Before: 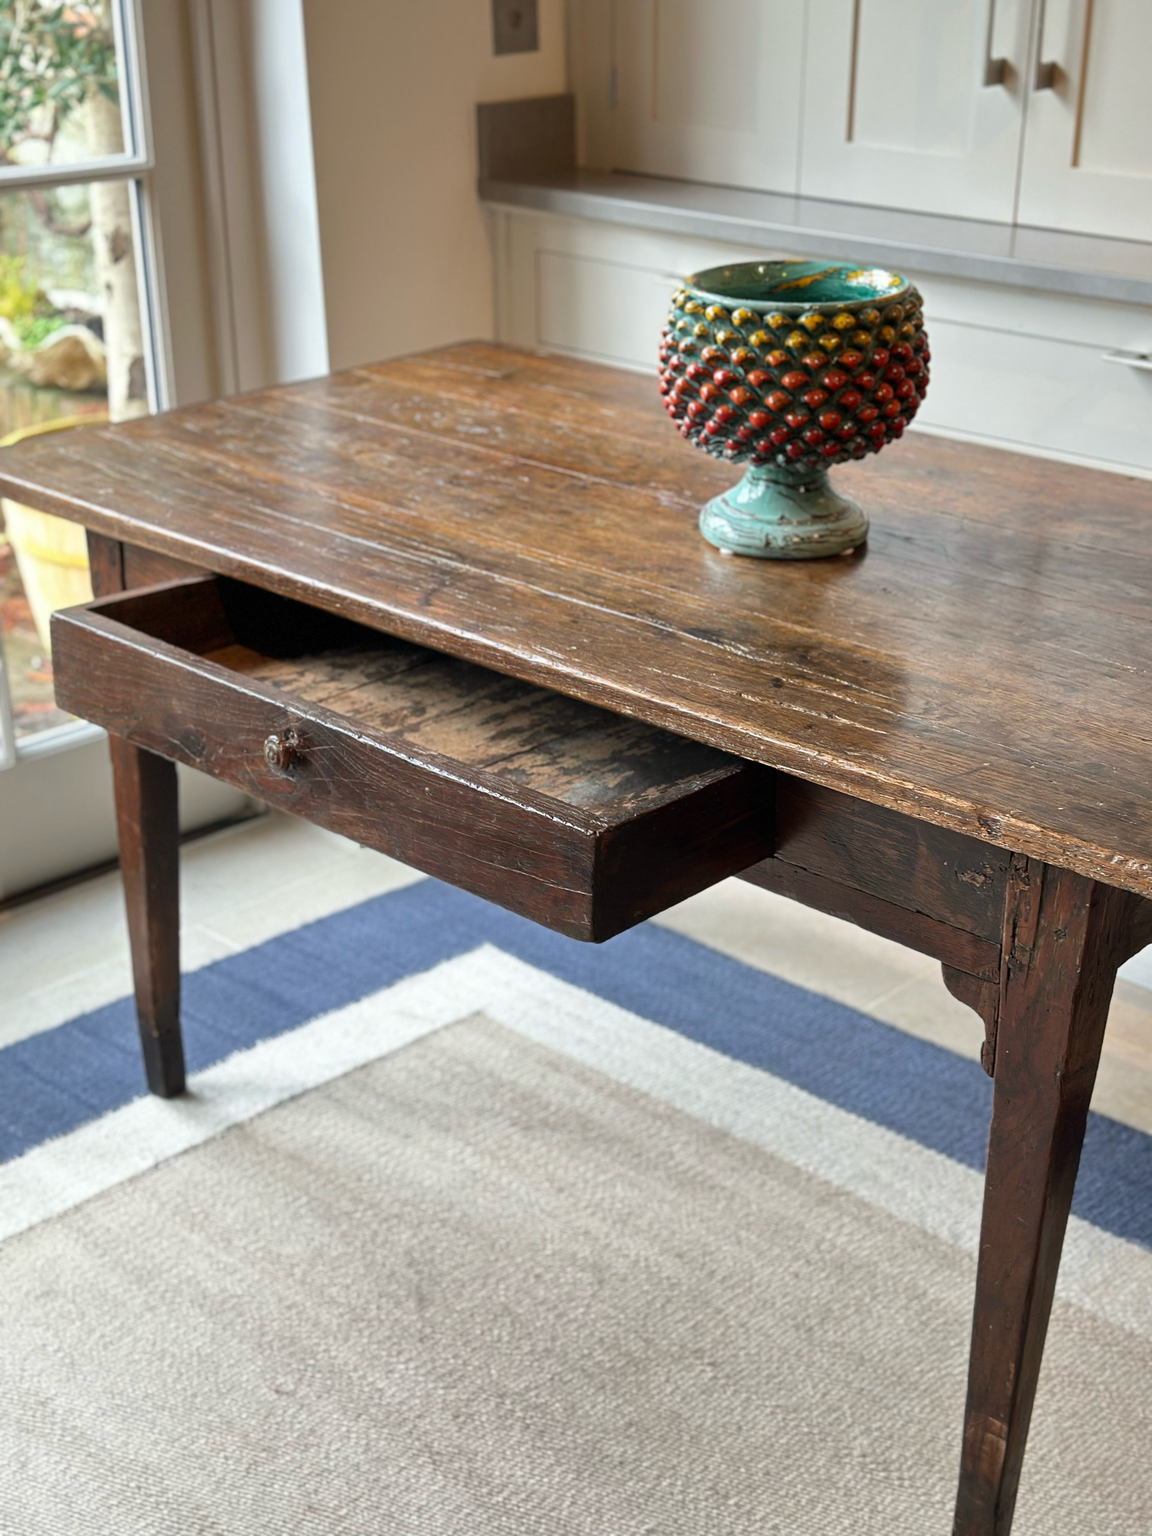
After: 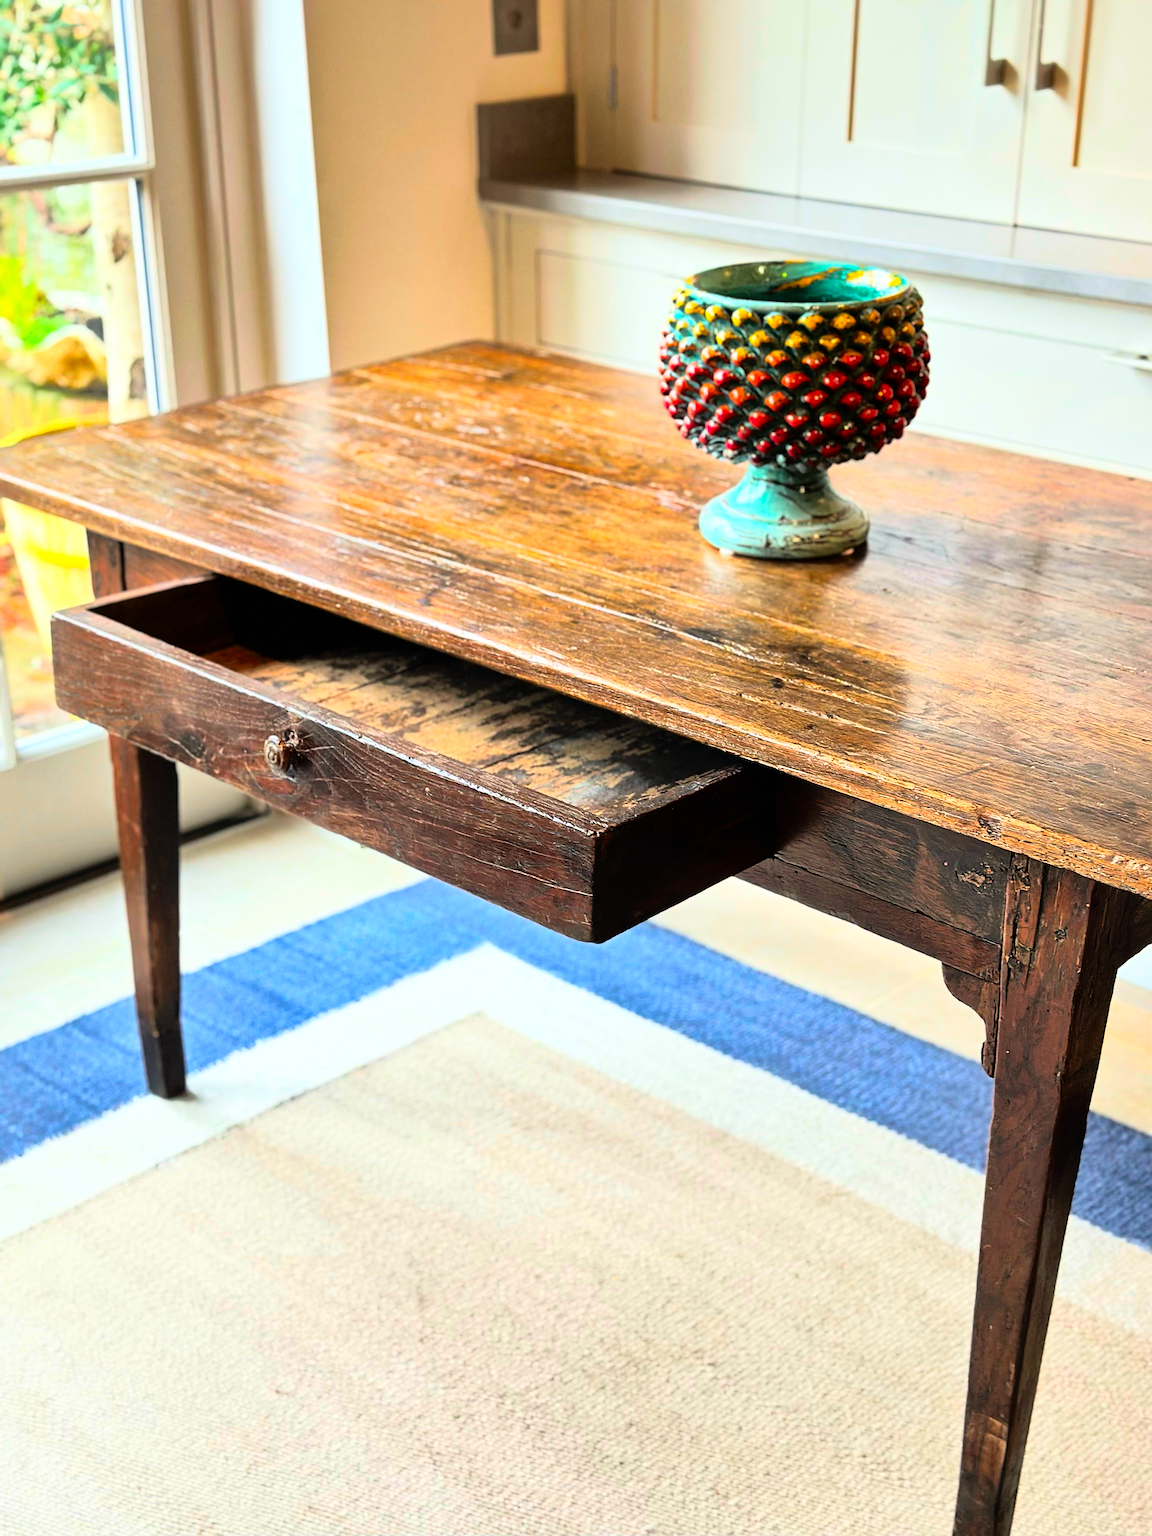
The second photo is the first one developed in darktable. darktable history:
tone equalizer: on, module defaults
color correction: saturation 0.98
shadows and highlights: on, module defaults
rgb curve: curves: ch0 [(0, 0) (0.21, 0.15) (0.24, 0.21) (0.5, 0.75) (0.75, 0.96) (0.89, 0.99) (1, 1)]; ch1 [(0, 0.02) (0.21, 0.13) (0.25, 0.2) (0.5, 0.67) (0.75, 0.9) (0.89, 0.97) (1, 1)]; ch2 [(0, 0.02) (0.21, 0.13) (0.25, 0.2) (0.5, 0.67) (0.75, 0.9) (0.89, 0.97) (1, 1)], compensate middle gray true
contrast brightness saturation: saturation 0.5
sharpen: on, module defaults
